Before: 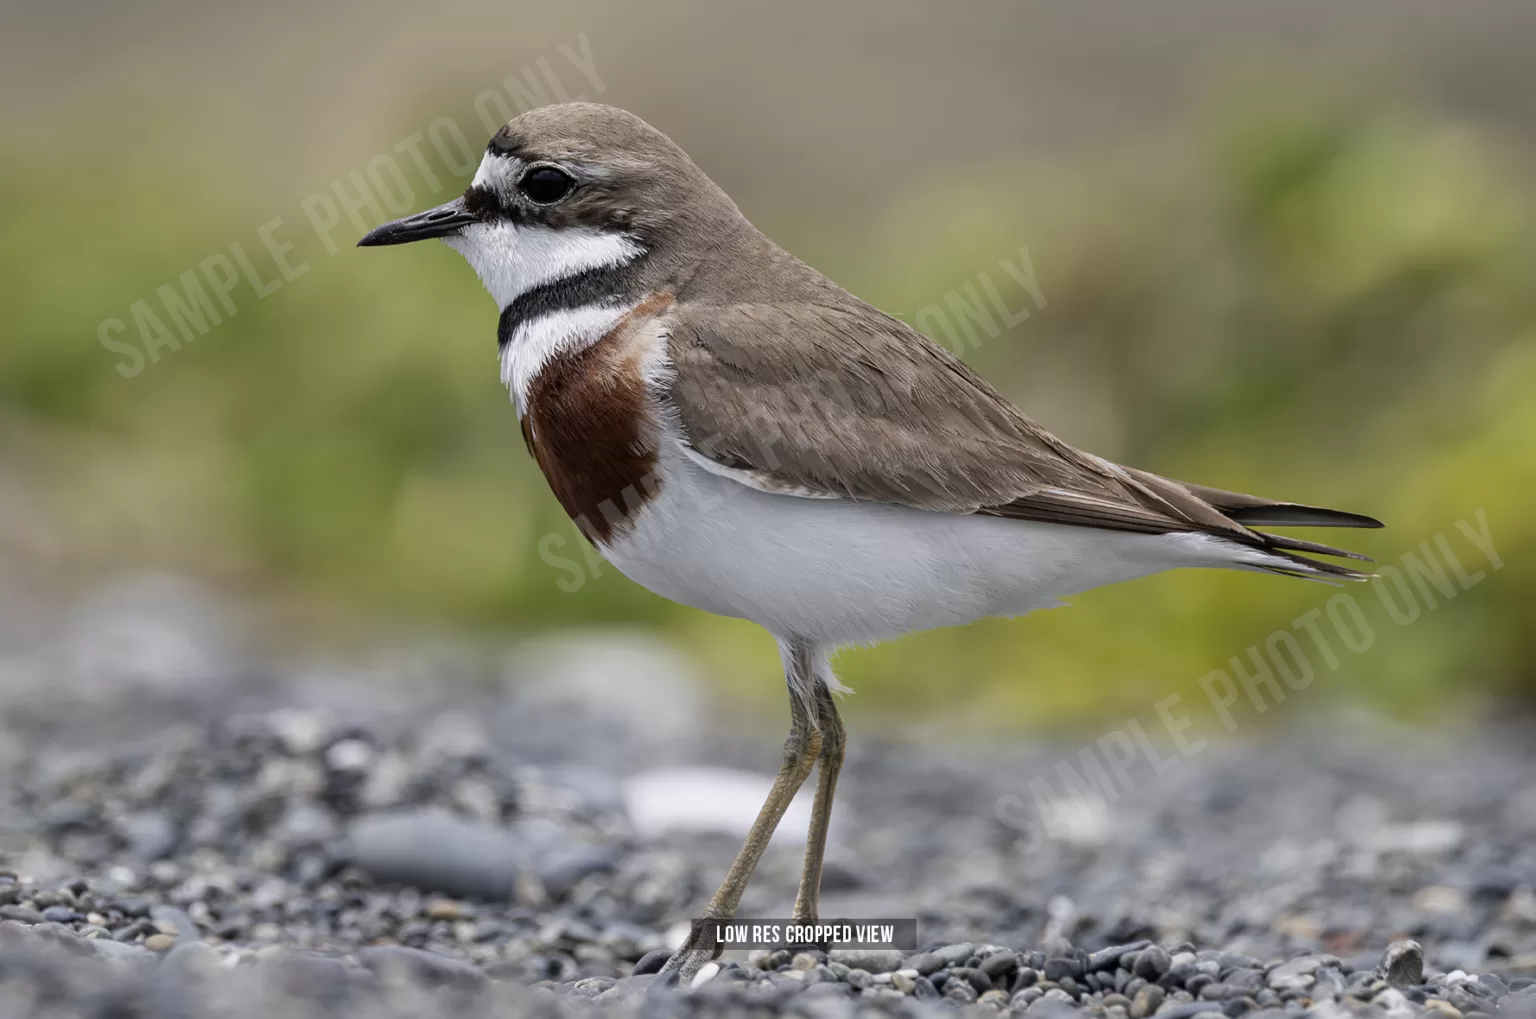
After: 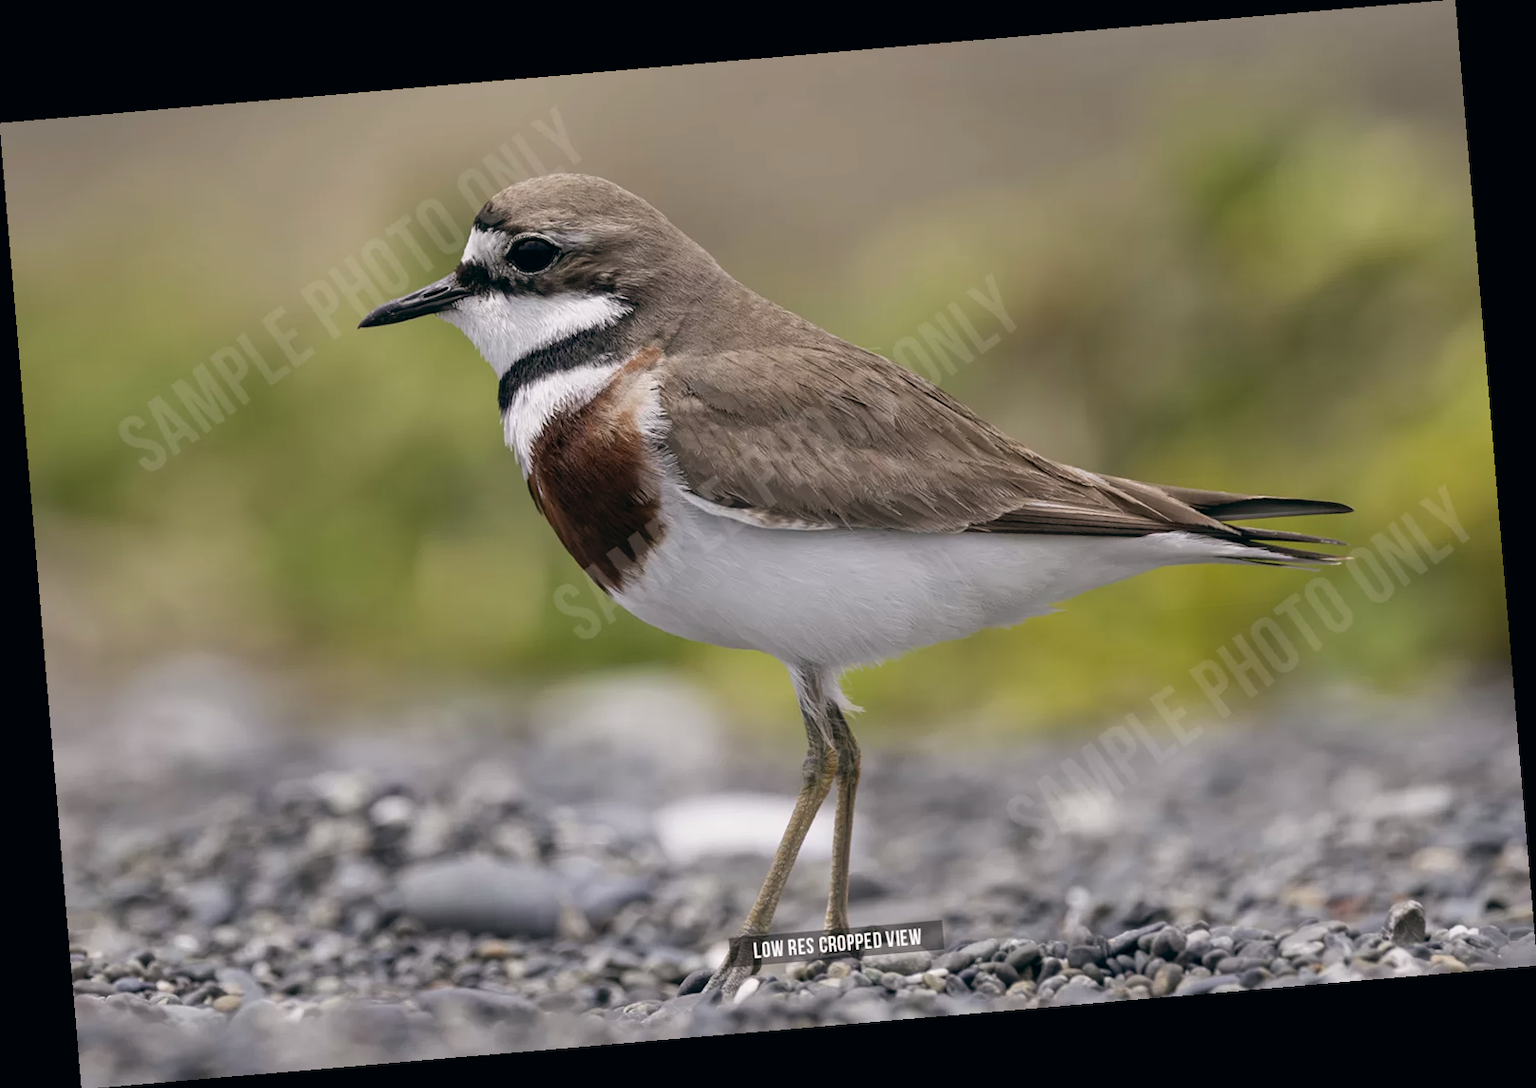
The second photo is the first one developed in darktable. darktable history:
rotate and perspective: rotation -4.86°, automatic cropping off
color balance: lift [1, 0.998, 1.001, 1.002], gamma [1, 1.02, 1, 0.98], gain [1, 1.02, 1.003, 0.98]
